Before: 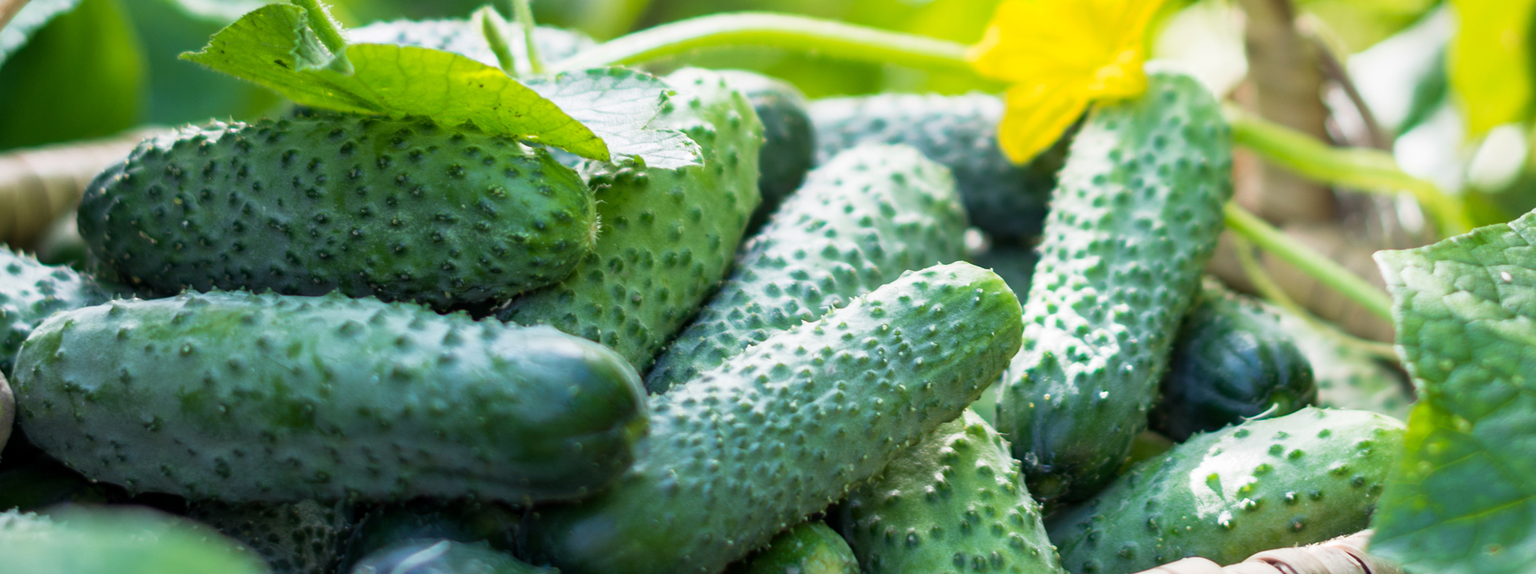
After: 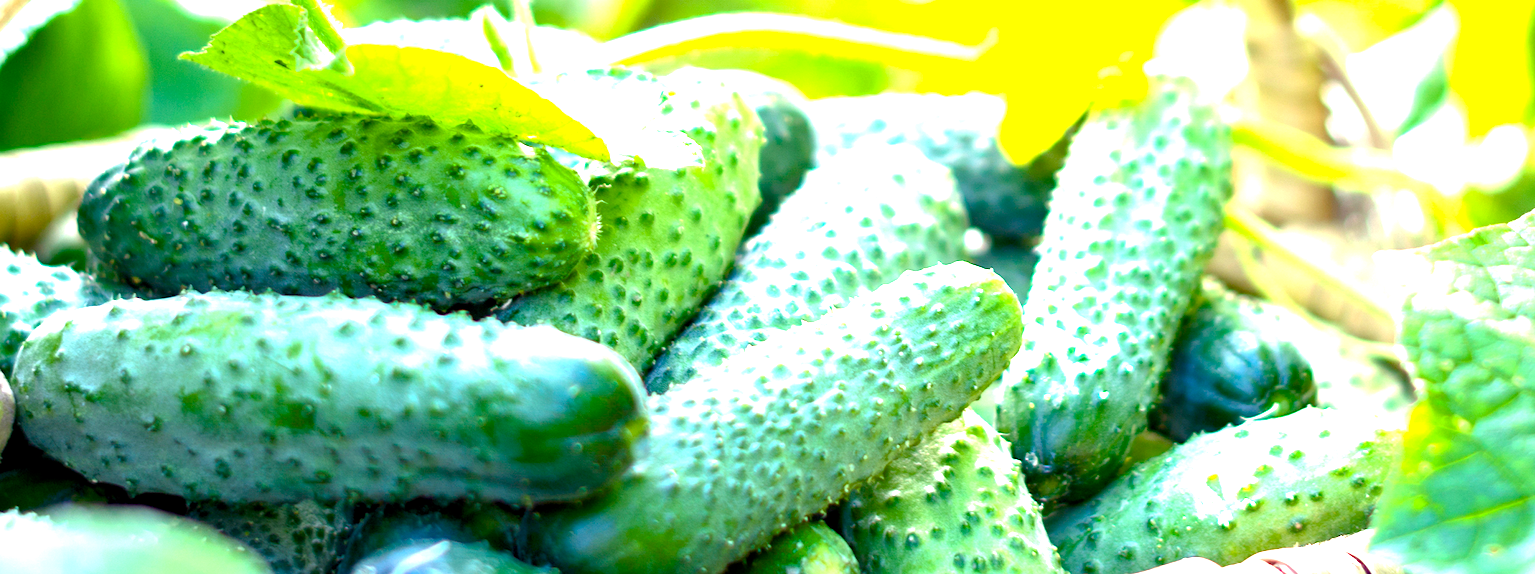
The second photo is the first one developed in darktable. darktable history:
exposure: black level correction 0, exposure 1.744 EV, compensate exposure bias true, compensate highlight preservation false
color balance rgb: shadows lift › chroma 1.523%, shadows lift › hue 260.25°, global offset › luminance -0.515%, linear chroma grading › global chroma 14.45%, perceptual saturation grading › global saturation 20%, perceptual saturation grading › highlights -25.497%, perceptual saturation grading › shadows 50.381%
